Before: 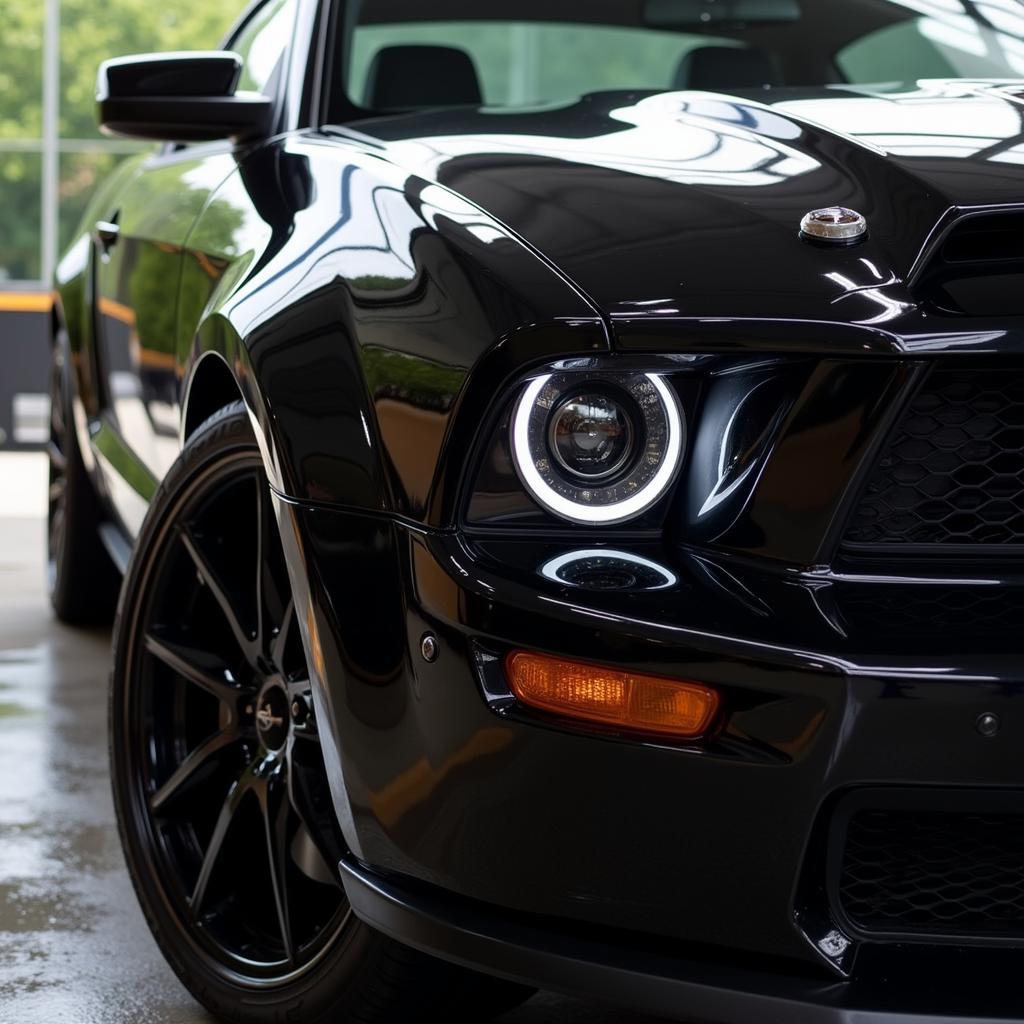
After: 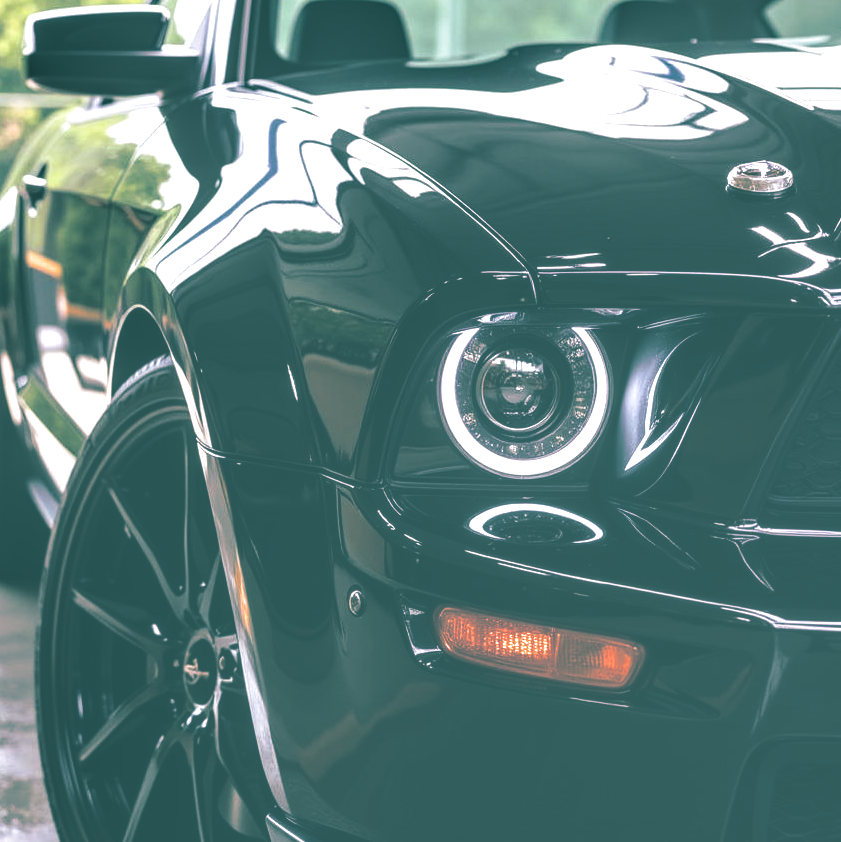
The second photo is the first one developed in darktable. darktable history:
local contrast: highlights 19%, detail 186%
crop and rotate: left 7.196%, top 4.574%, right 10.605%, bottom 13.178%
tone equalizer: on, module defaults
split-toning: shadows › hue 183.6°, shadows › saturation 0.52, highlights › hue 0°, highlights › saturation 0
color balance rgb: shadows lift › chroma 2%, shadows lift › hue 217.2°, power › chroma 0.25%, power › hue 60°, highlights gain › chroma 1.5%, highlights gain › hue 309.6°, global offset › luminance -0.5%, perceptual saturation grading › global saturation 15%, global vibrance 20%
exposure: black level correction -0.071, exposure 0.5 EV, compensate highlight preservation false
